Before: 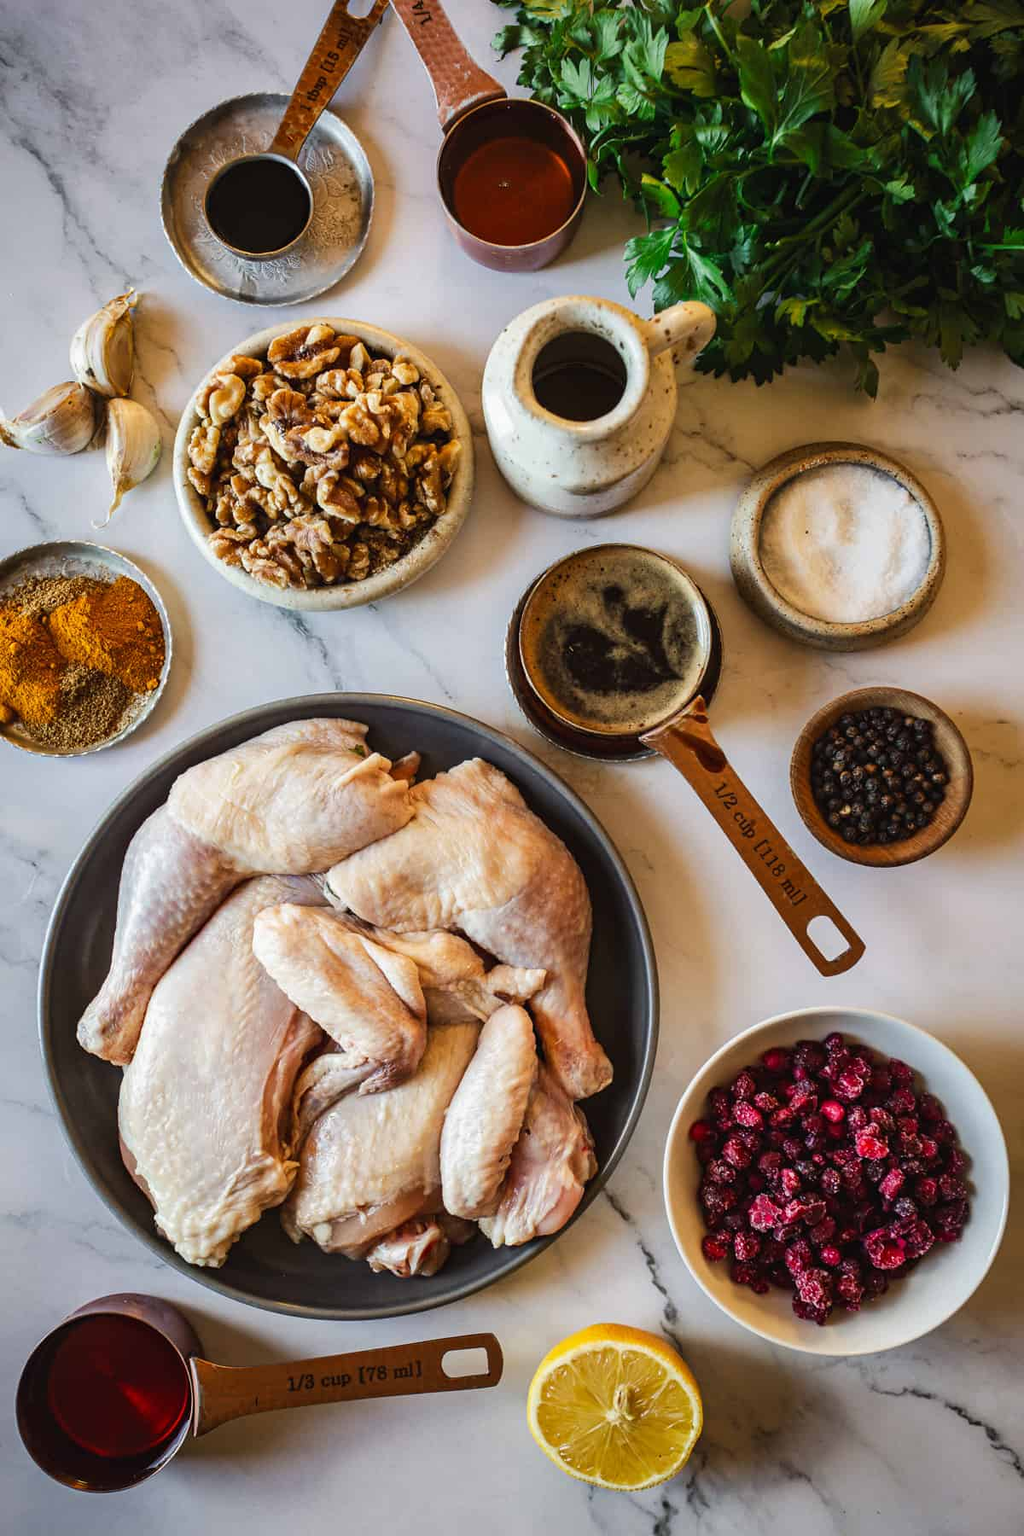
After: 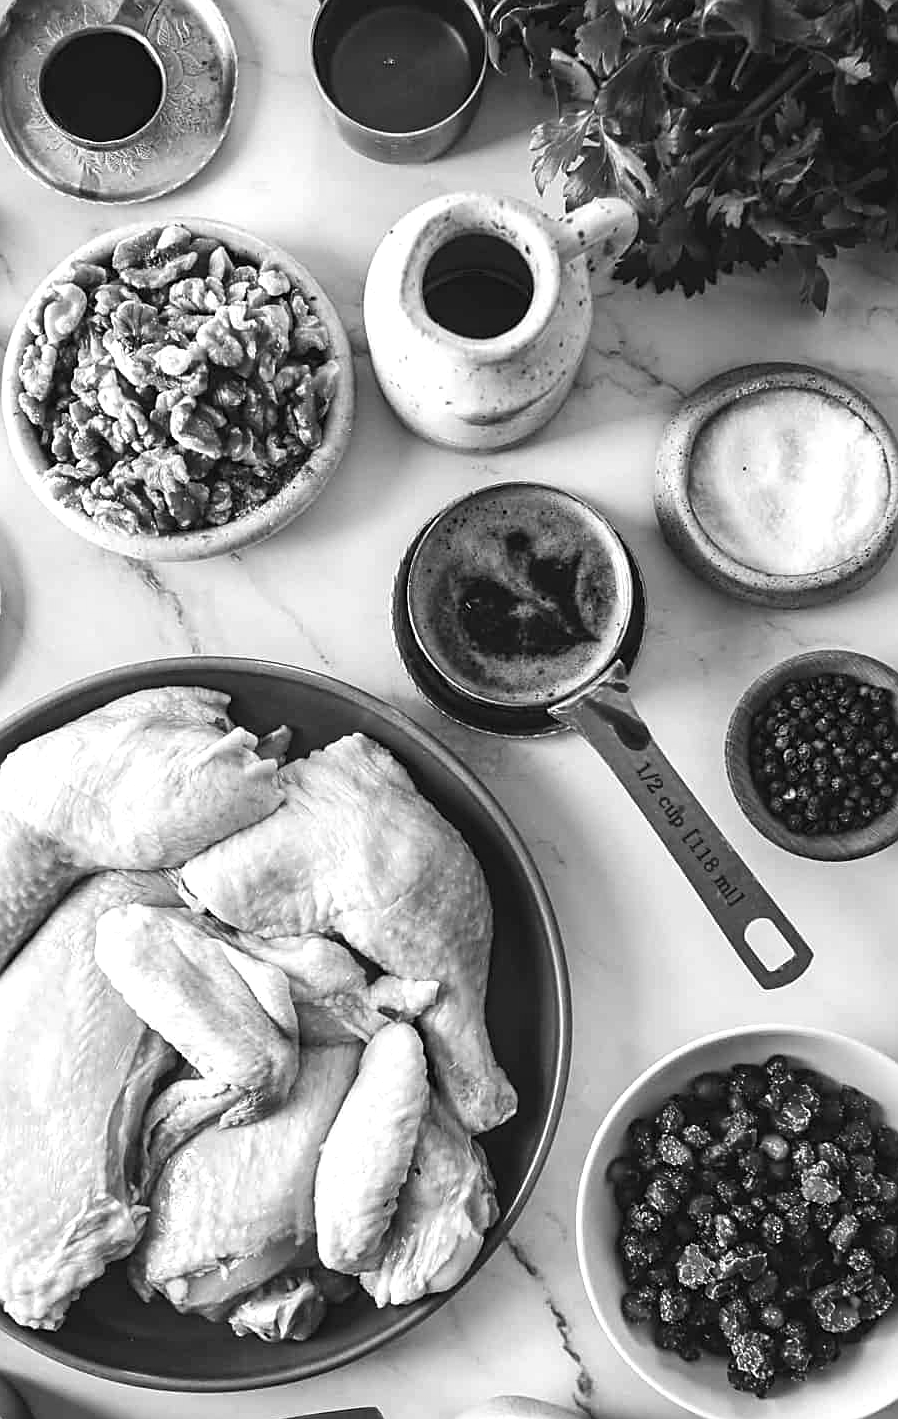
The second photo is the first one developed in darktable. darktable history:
crop: left 16.768%, top 8.653%, right 8.362%, bottom 12.485%
sharpen: on, module defaults
contrast brightness saturation: saturation -1
exposure: black level correction -0.002, exposure 0.54 EV, compensate highlight preservation false
